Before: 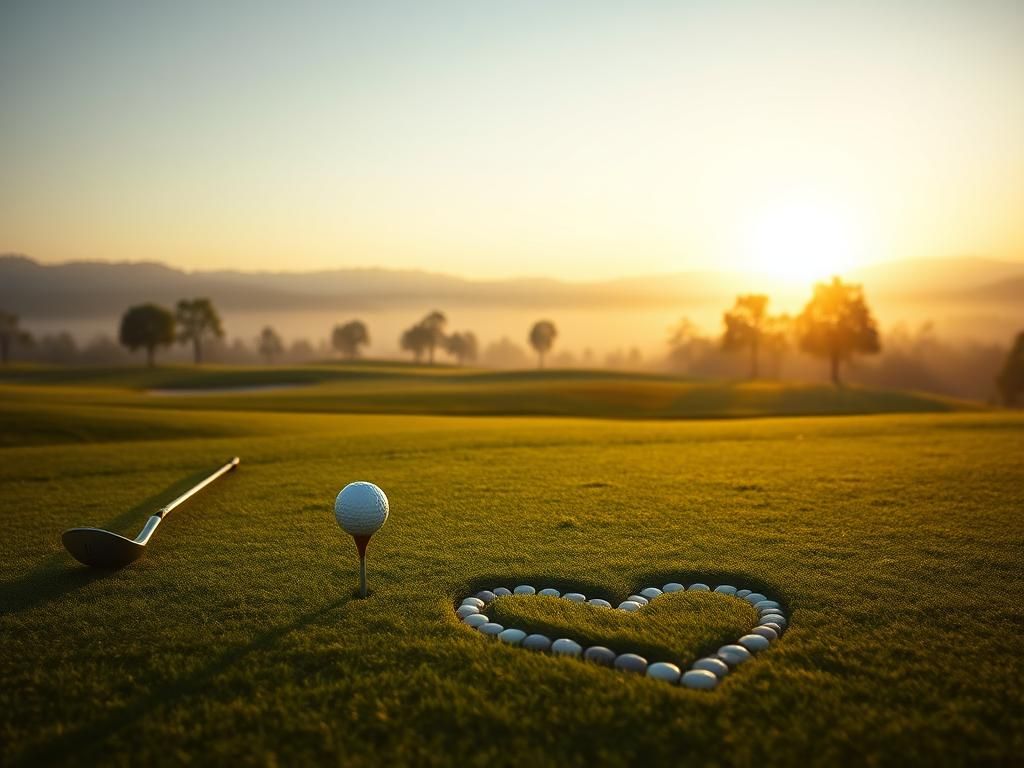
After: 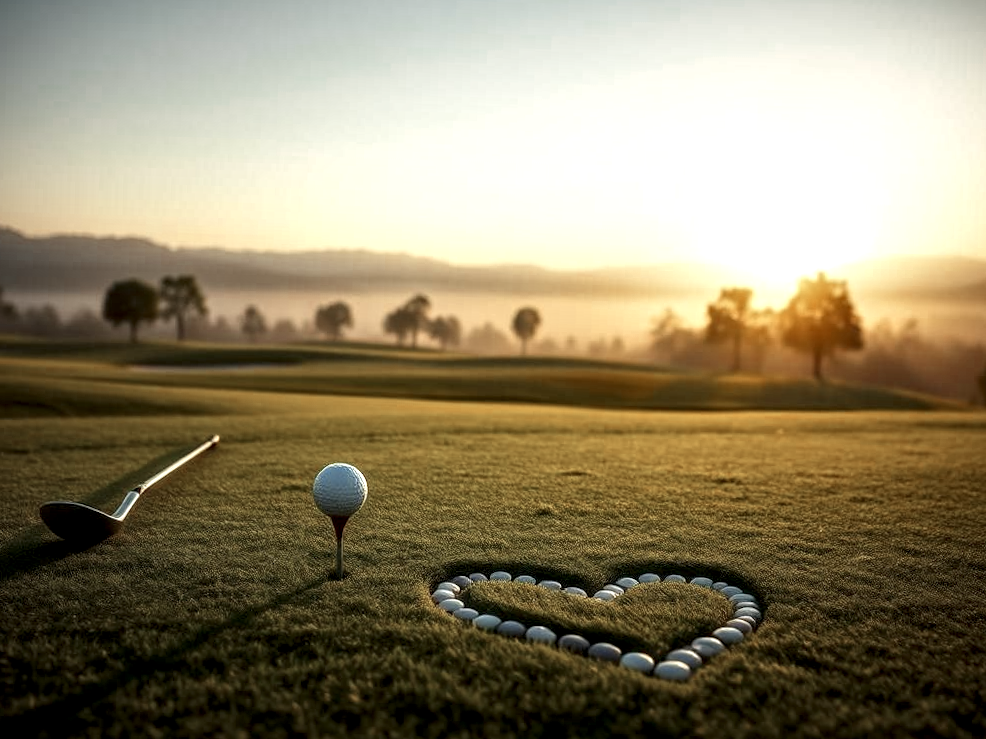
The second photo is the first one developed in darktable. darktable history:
crop and rotate: angle -1.65°
color zones: curves: ch0 [(0, 0.5) (0.125, 0.4) (0.25, 0.5) (0.375, 0.4) (0.5, 0.4) (0.625, 0.35) (0.75, 0.35) (0.875, 0.5)]; ch1 [(0, 0.35) (0.125, 0.45) (0.25, 0.35) (0.375, 0.35) (0.5, 0.35) (0.625, 0.35) (0.75, 0.45) (0.875, 0.35)]; ch2 [(0, 0.6) (0.125, 0.5) (0.25, 0.5) (0.375, 0.6) (0.5, 0.6) (0.625, 0.5) (0.75, 0.5) (0.875, 0.5)]
local contrast: highlights 78%, shadows 56%, detail 175%, midtone range 0.43
